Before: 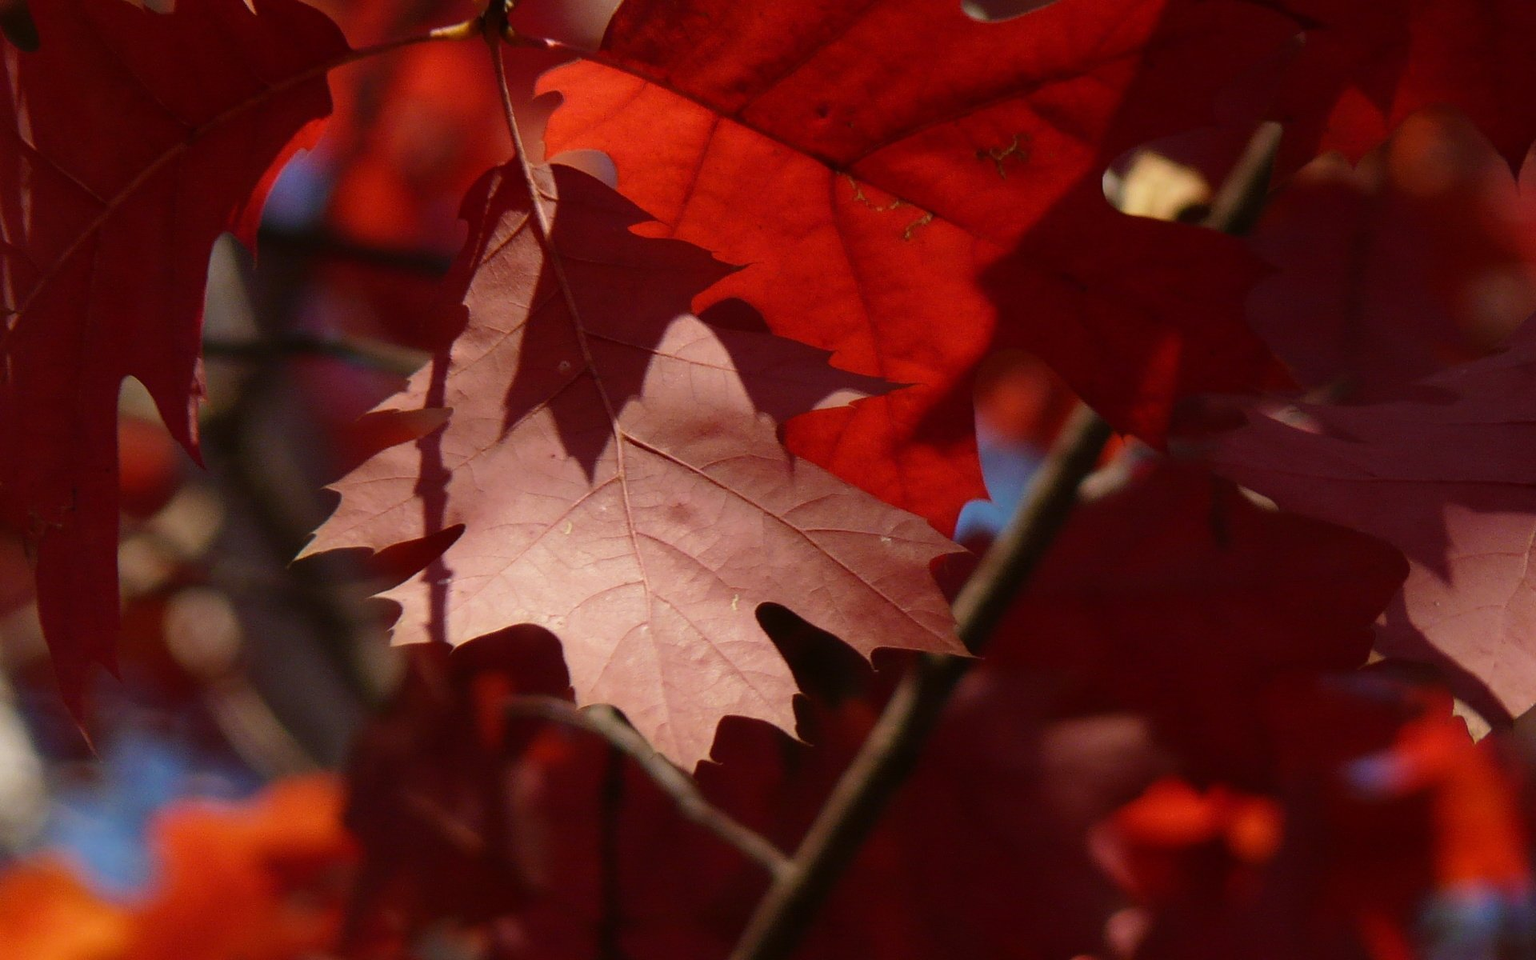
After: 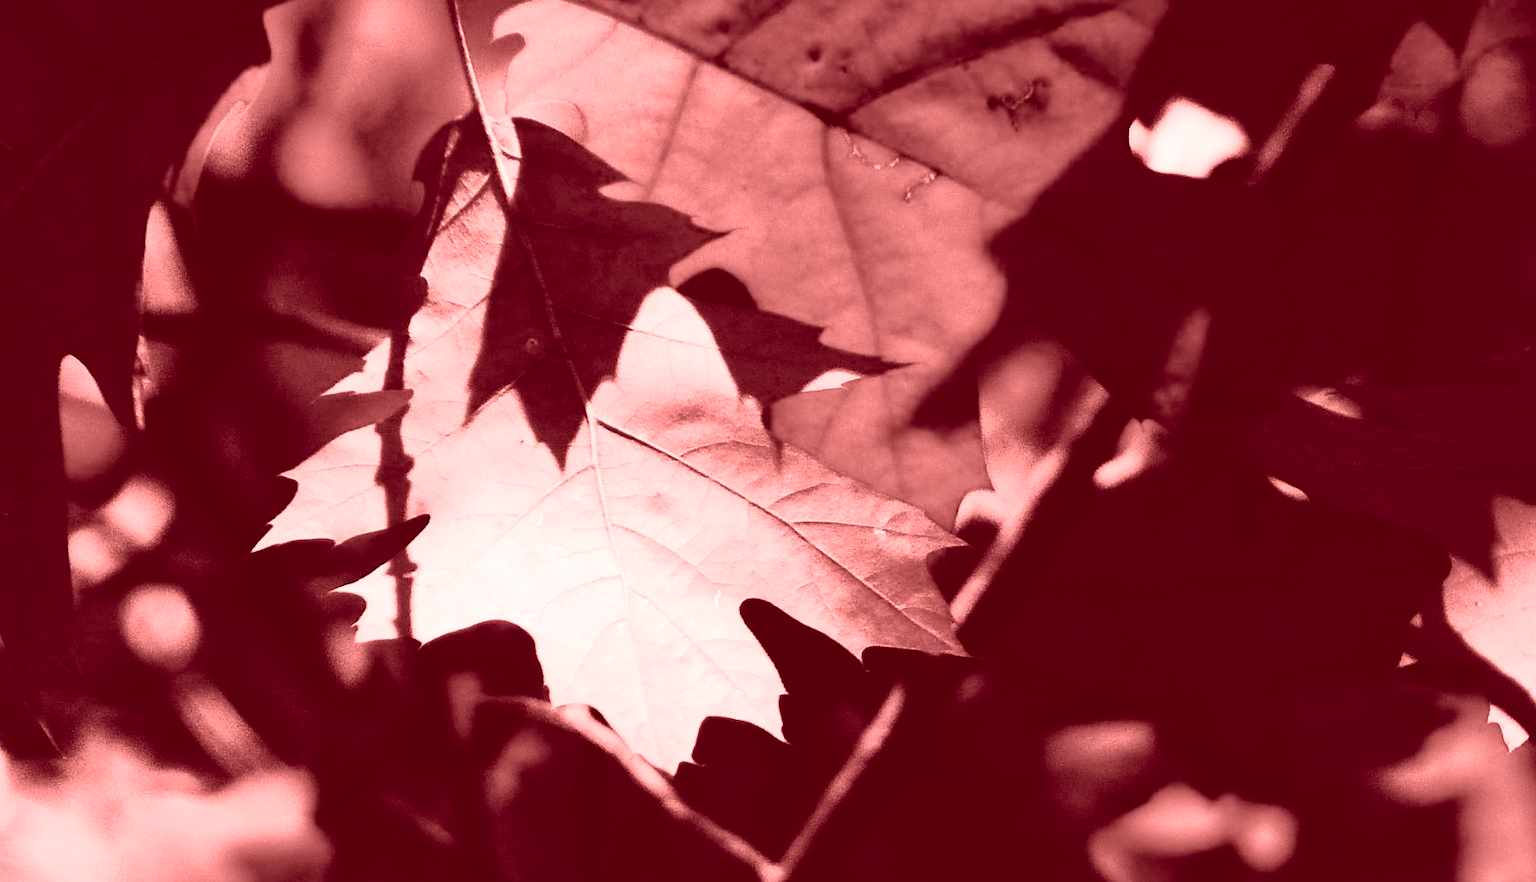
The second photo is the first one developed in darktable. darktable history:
rotate and perspective: rotation 0.074°, lens shift (vertical) 0.096, lens shift (horizontal) -0.041, crop left 0.043, crop right 0.952, crop top 0.024, crop bottom 0.979
color contrast: green-magenta contrast 0.84, blue-yellow contrast 0.86
base curve: curves: ch0 [(0, 0) (0.036, 0.01) (0.123, 0.254) (0.258, 0.504) (0.507, 0.748) (1, 1)], preserve colors none
color correction: highlights a* -12.64, highlights b* -18.1, saturation 0.7
crop: left 1.507%, top 6.147%, right 1.379%, bottom 6.637%
rgb curve: curves: ch0 [(0, 0) (0.284, 0.292) (0.505, 0.644) (1, 1)]; ch1 [(0, 0) (0.284, 0.292) (0.505, 0.644) (1, 1)]; ch2 [(0, 0) (0.284, 0.292) (0.505, 0.644) (1, 1)], compensate middle gray true
colorize: saturation 60%, source mix 100%
local contrast: mode bilateral grid, contrast 20, coarseness 50, detail 120%, midtone range 0.2
